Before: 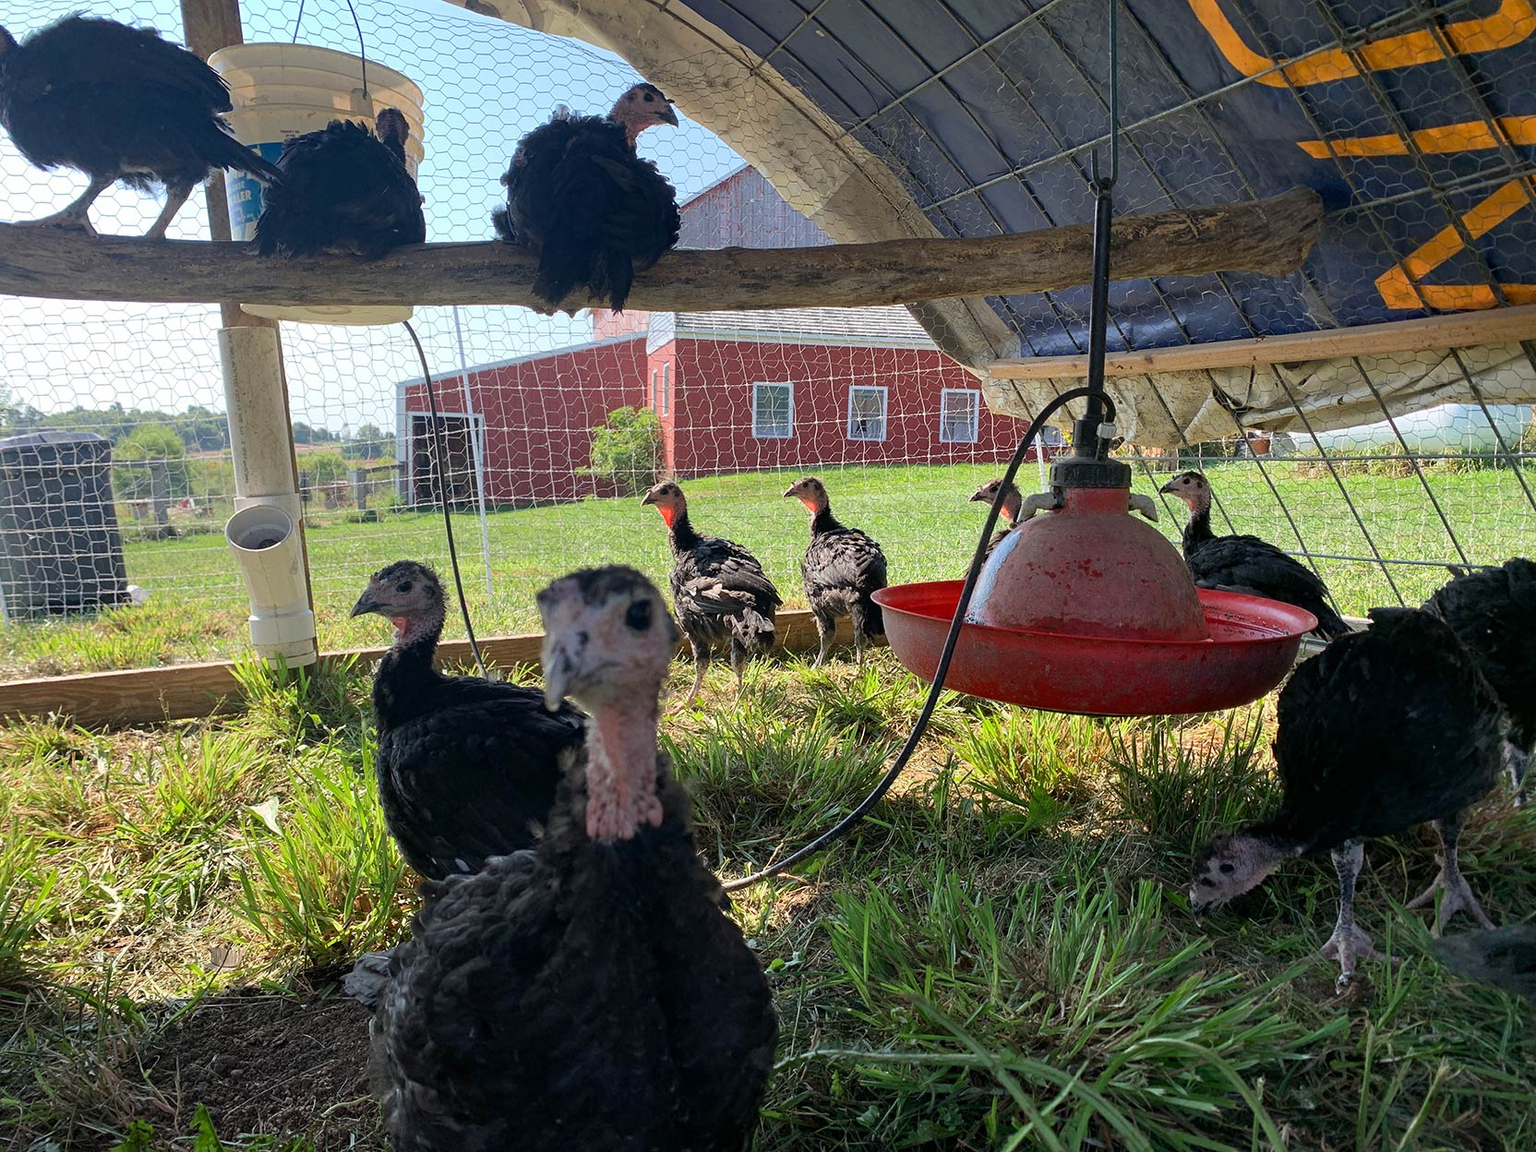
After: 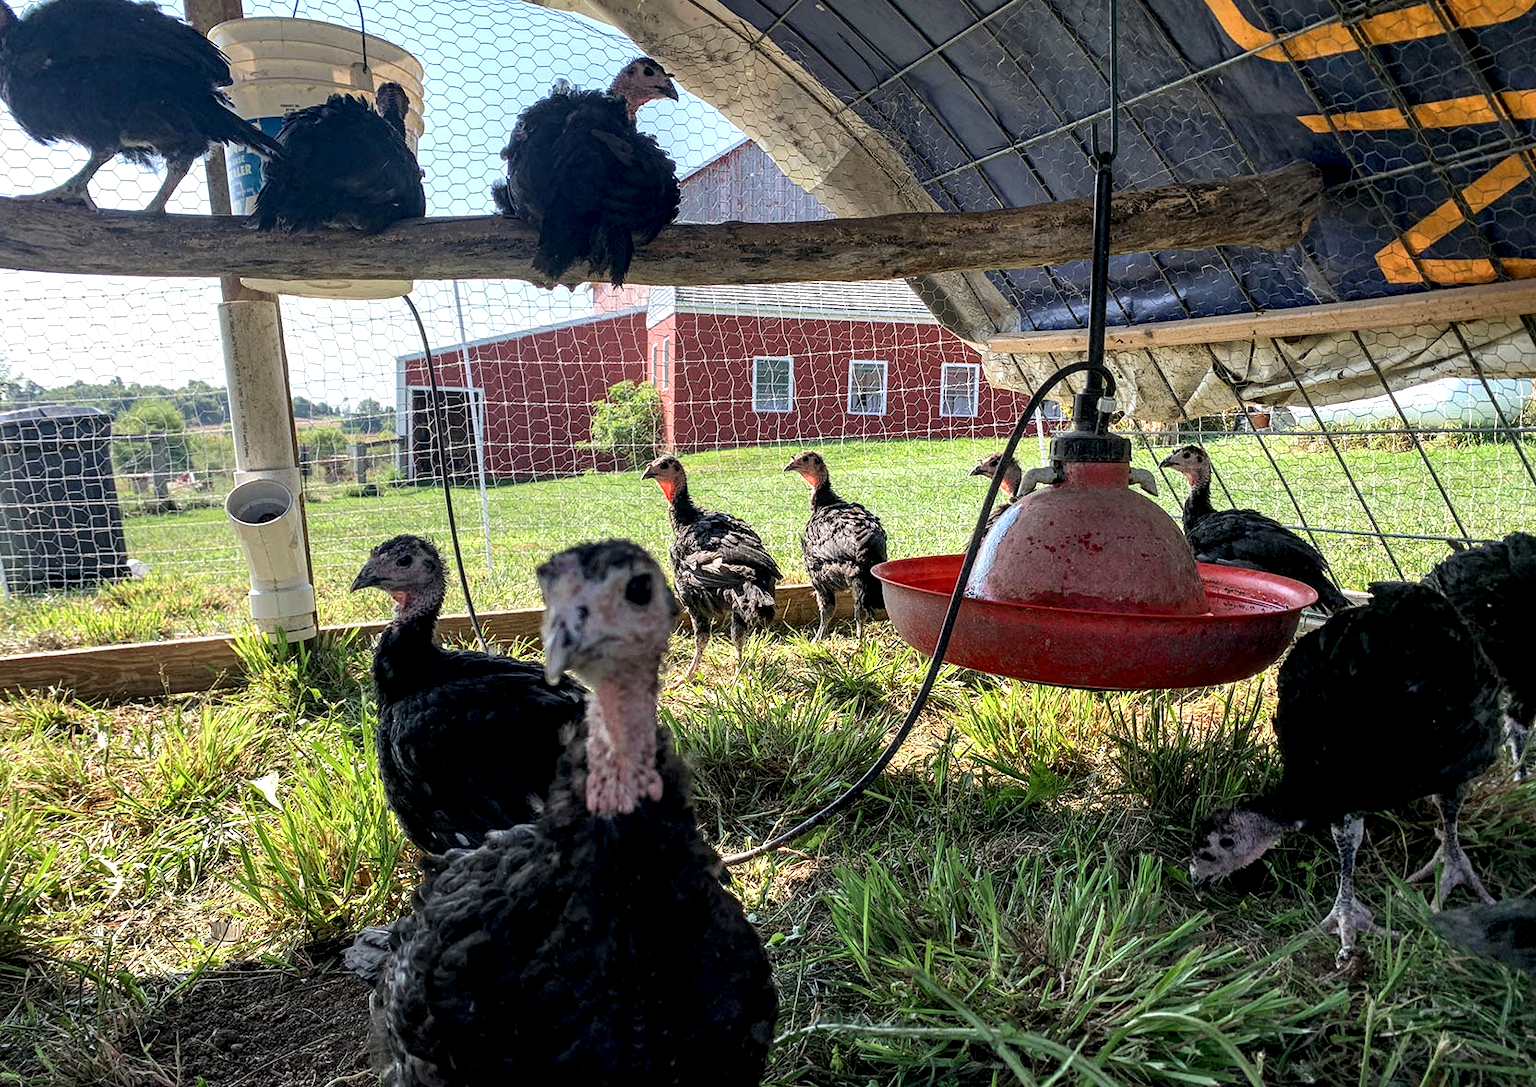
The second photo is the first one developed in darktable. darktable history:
crop and rotate: top 2.258%, bottom 3.279%
local contrast: highlights 65%, shadows 54%, detail 169%, midtone range 0.508
